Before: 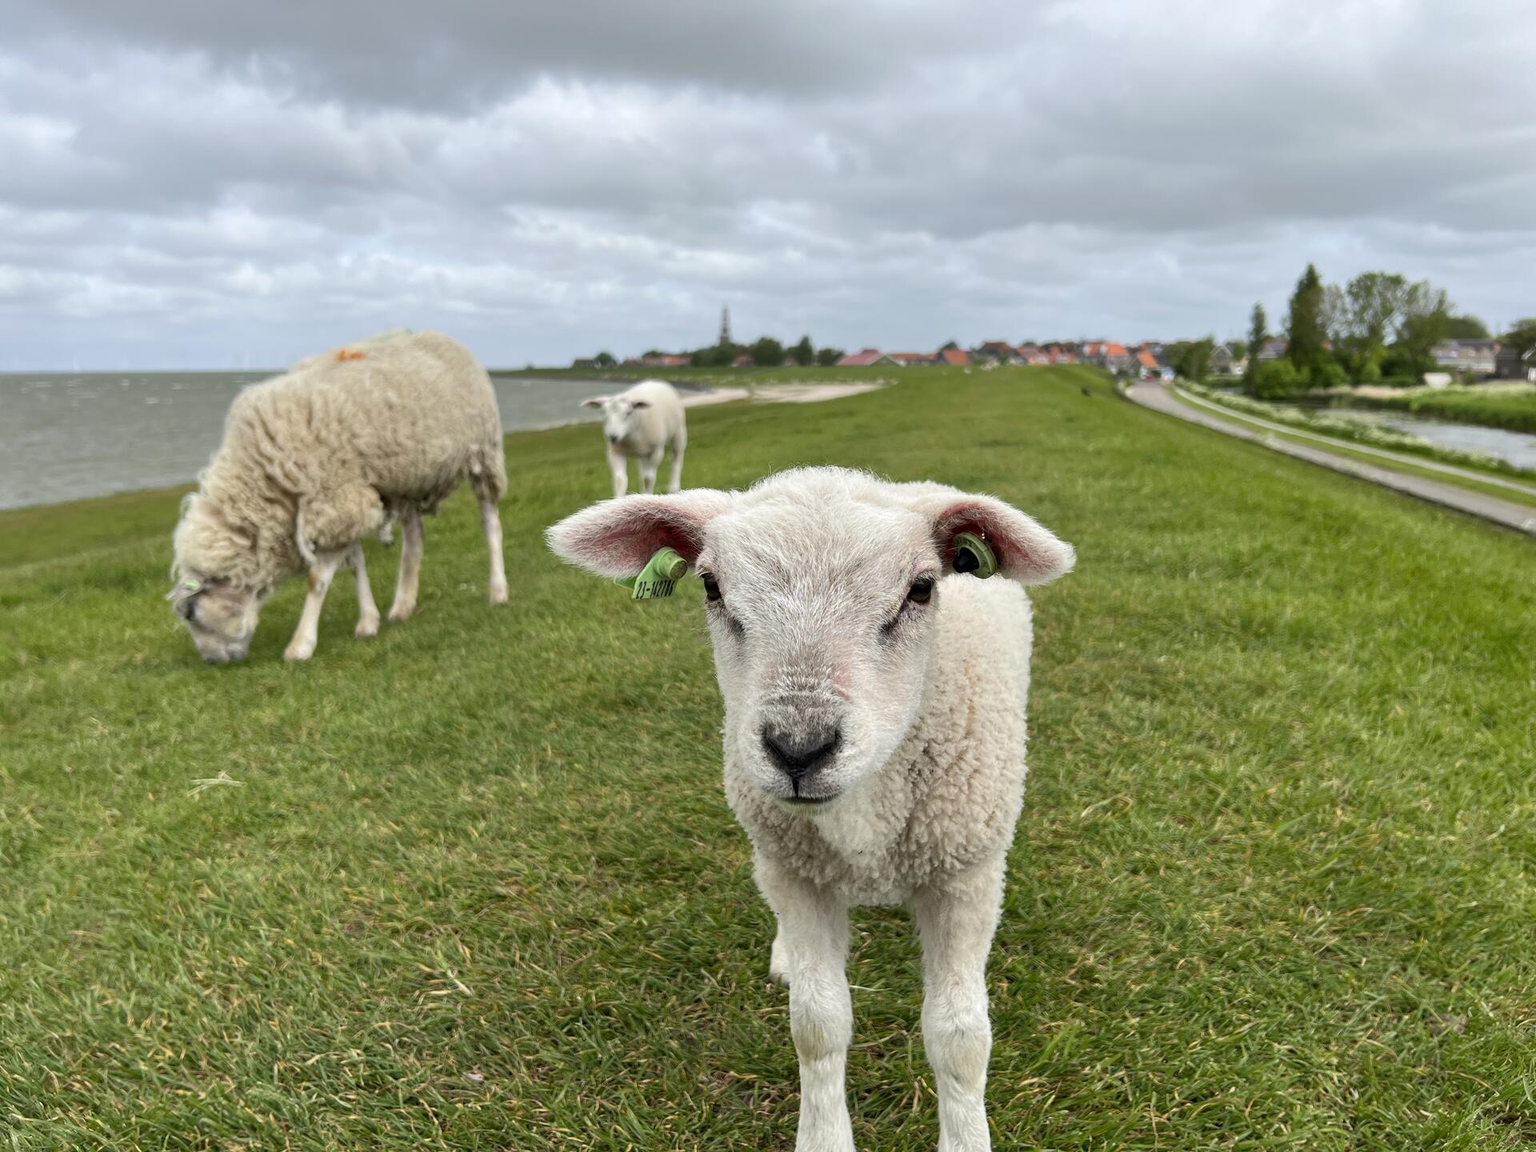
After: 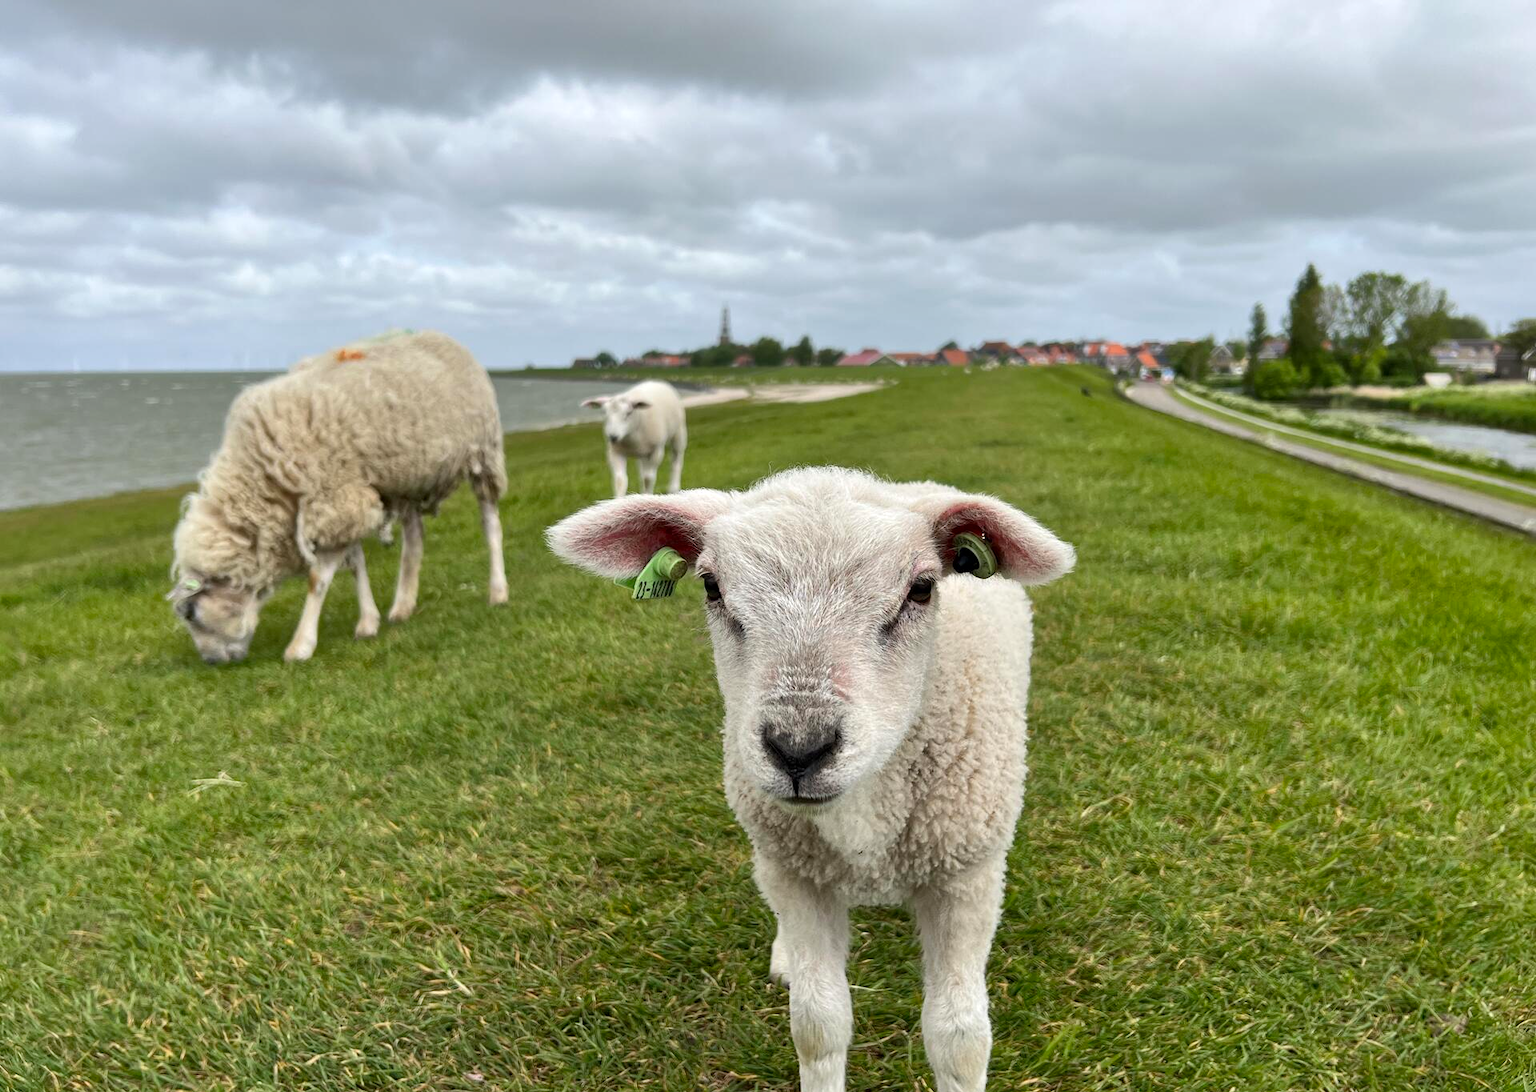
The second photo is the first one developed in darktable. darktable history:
local contrast: mode bilateral grid, contrast 20, coarseness 49, detail 119%, midtone range 0.2
crop and rotate: top 0.012%, bottom 5.184%
